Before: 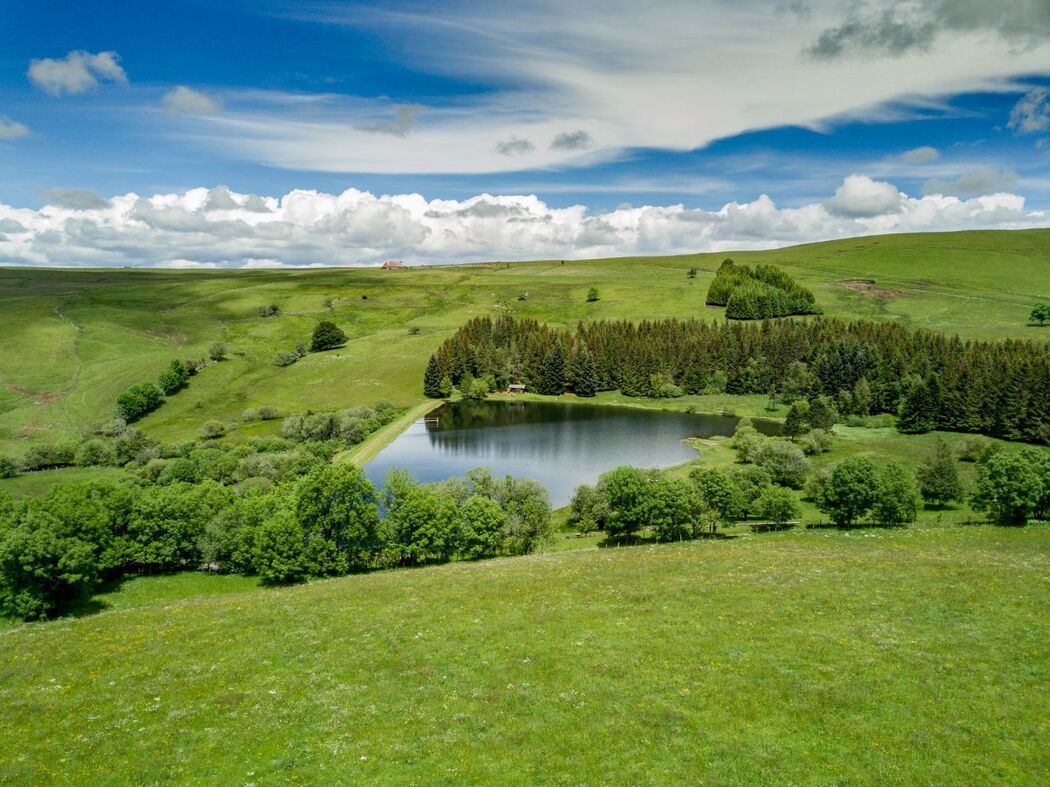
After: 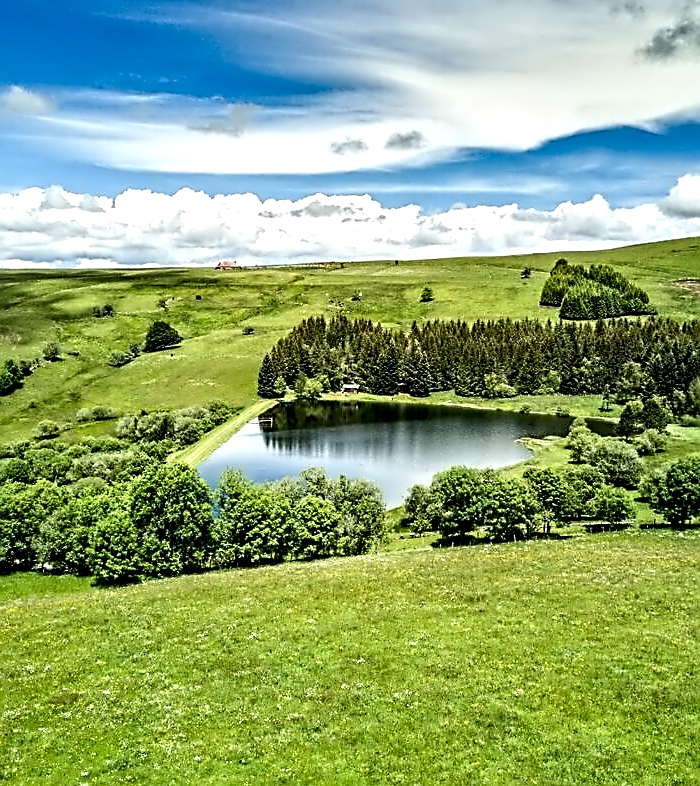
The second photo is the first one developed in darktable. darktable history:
exposure: black level correction 0.005, exposure 0.017 EV, compensate highlight preservation false
tone equalizer: -8 EV -0.782 EV, -7 EV -0.713 EV, -6 EV -0.579 EV, -5 EV -0.386 EV, -3 EV 0.377 EV, -2 EV 0.6 EV, -1 EV 0.679 EV, +0 EV 0.744 EV, edges refinement/feathering 500, mask exposure compensation -1.23 EV, preserve details no
crop and rotate: left 15.88%, right 17.392%
sharpen: on, module defaults
contrast equalizer: octaves 7, y [[0.5, 0.542, 0.583, 0.625, 0.667, 0.708], [0.5 ×6], [0.5 ×6], [0, 0.033, 0.067, 0.1, 0.133, 0.167], [0, 0.05, 0.1, 0.15, 0.2, 0.25]]
